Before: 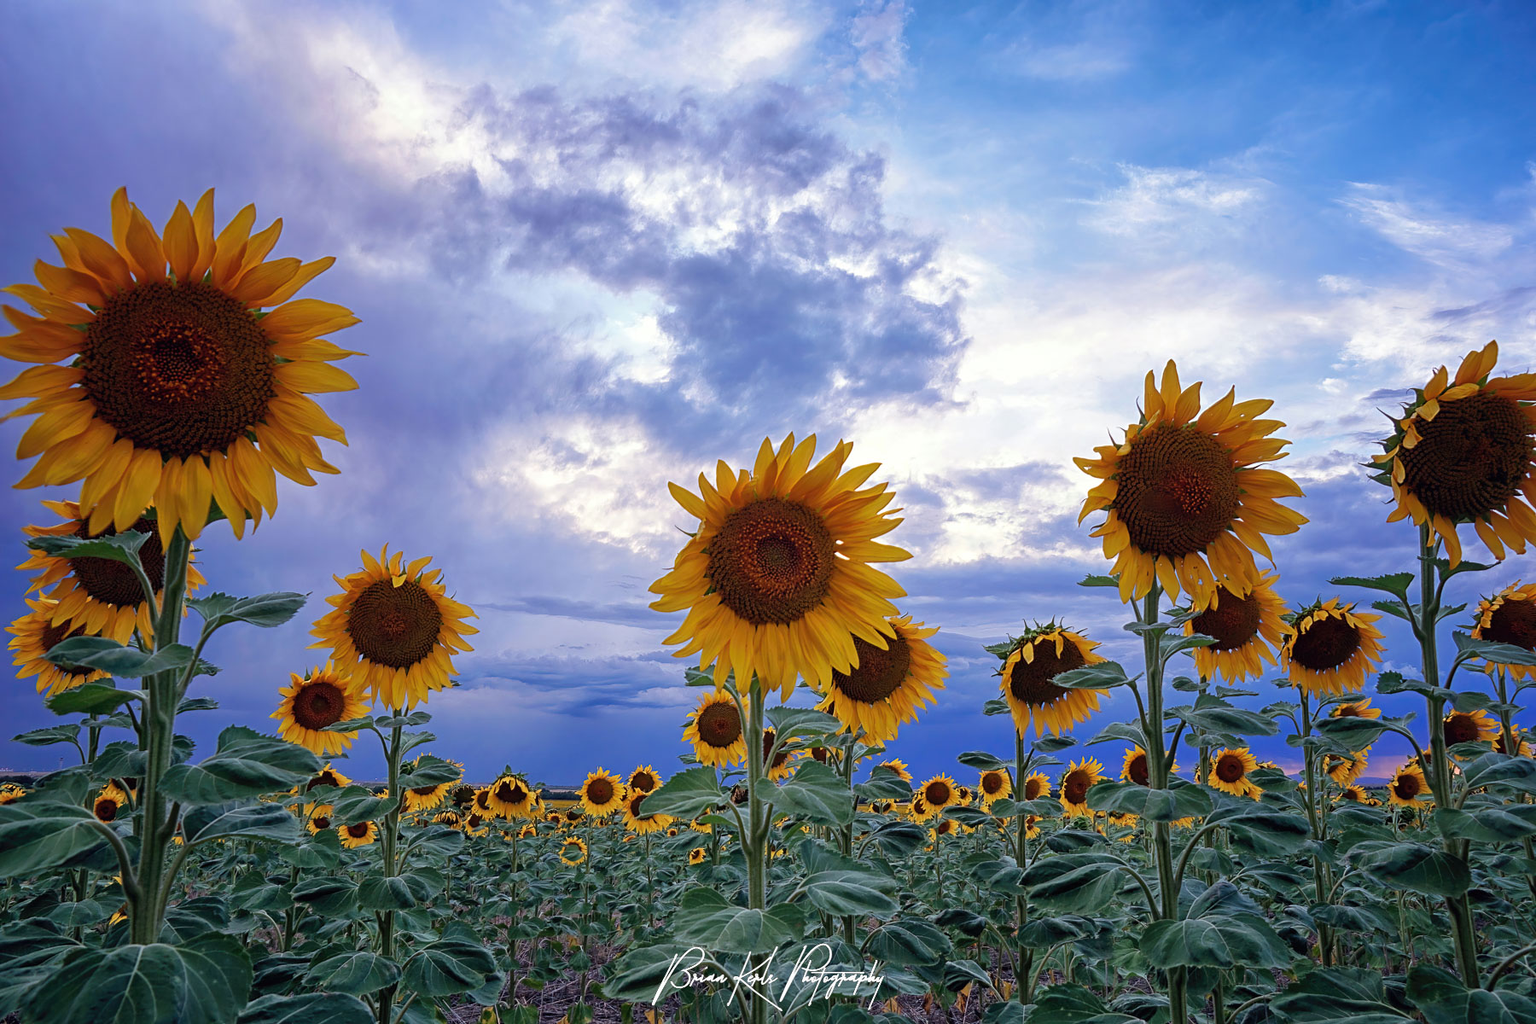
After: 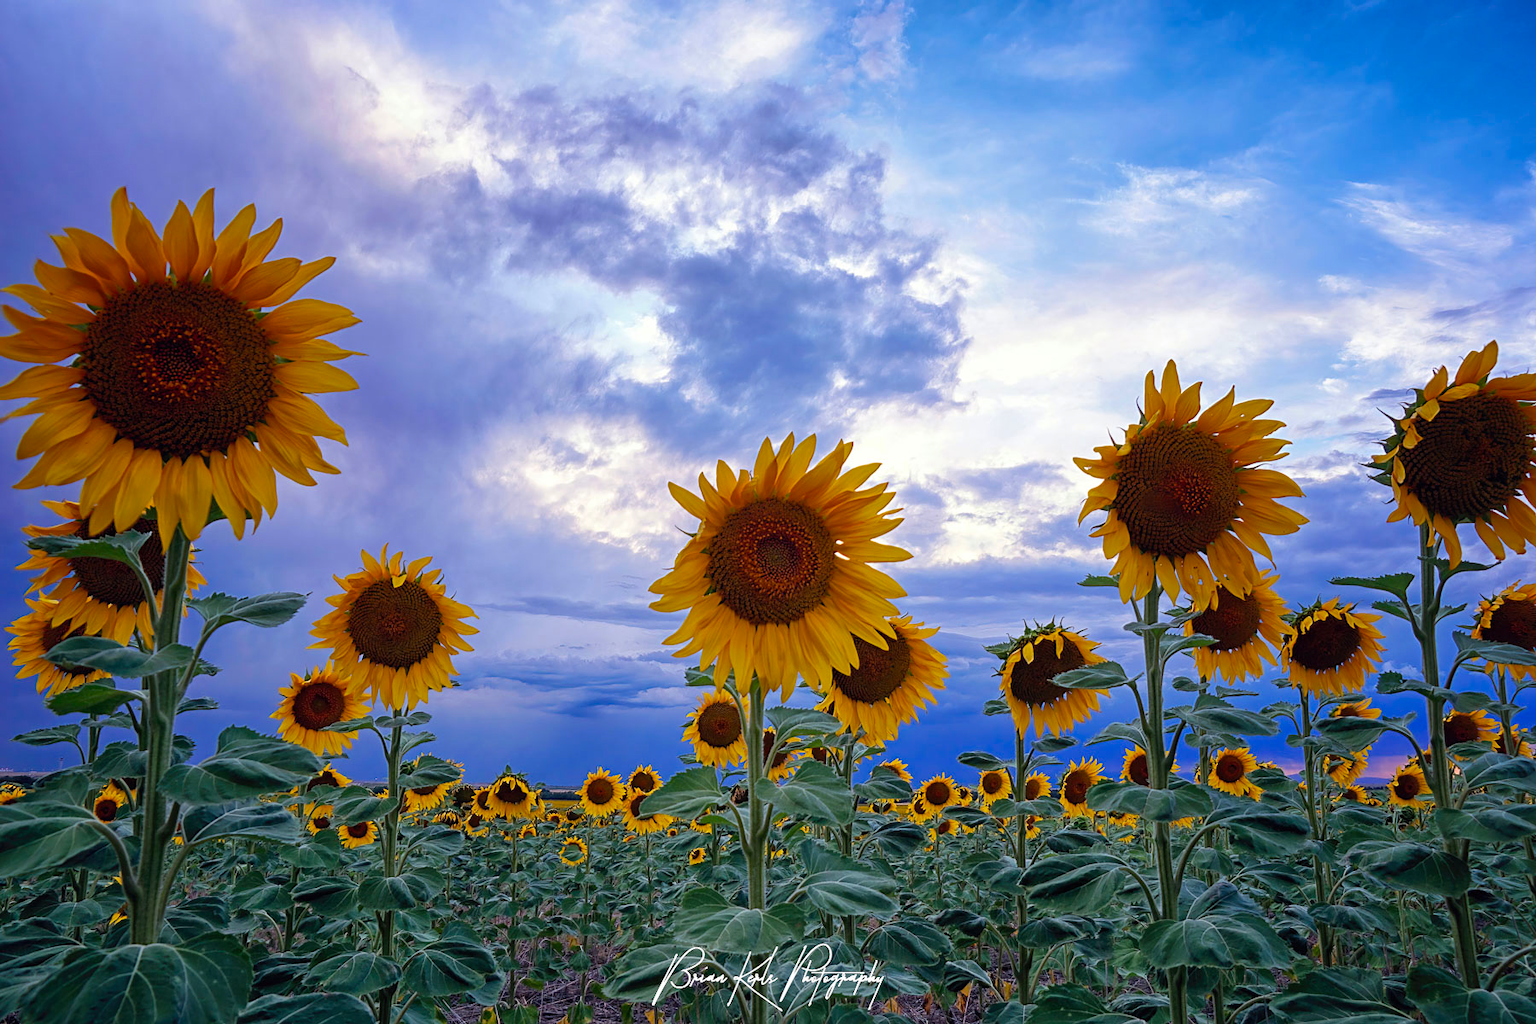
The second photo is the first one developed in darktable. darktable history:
color balance rgb: perceptual saturation grading › global saturation 25.431%
